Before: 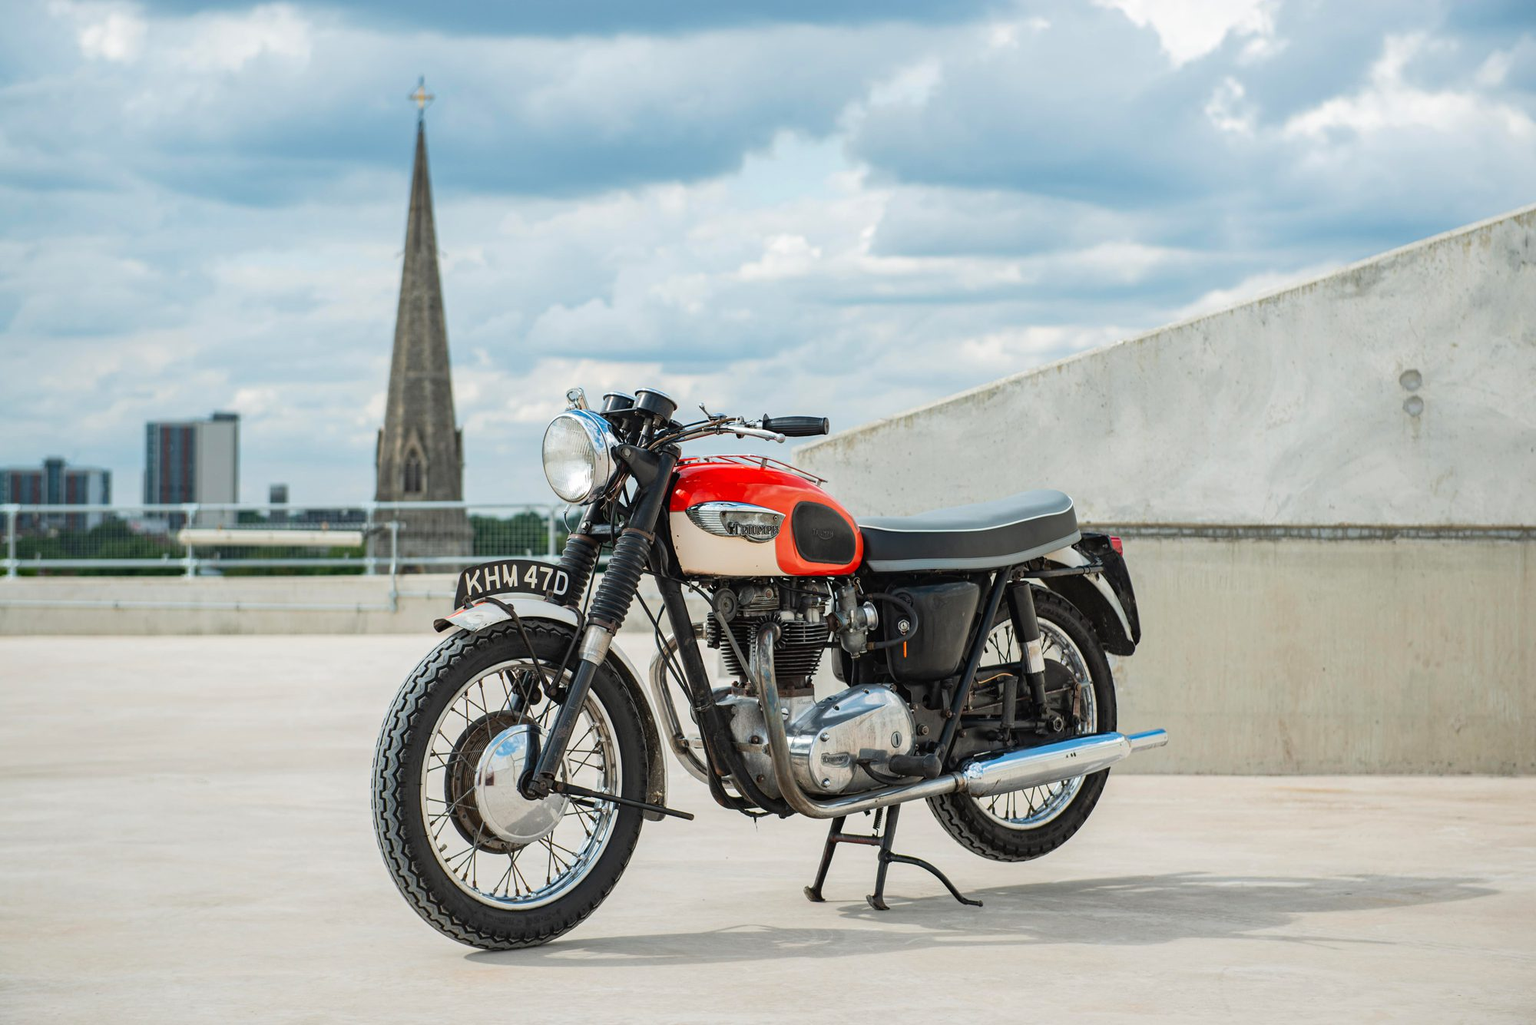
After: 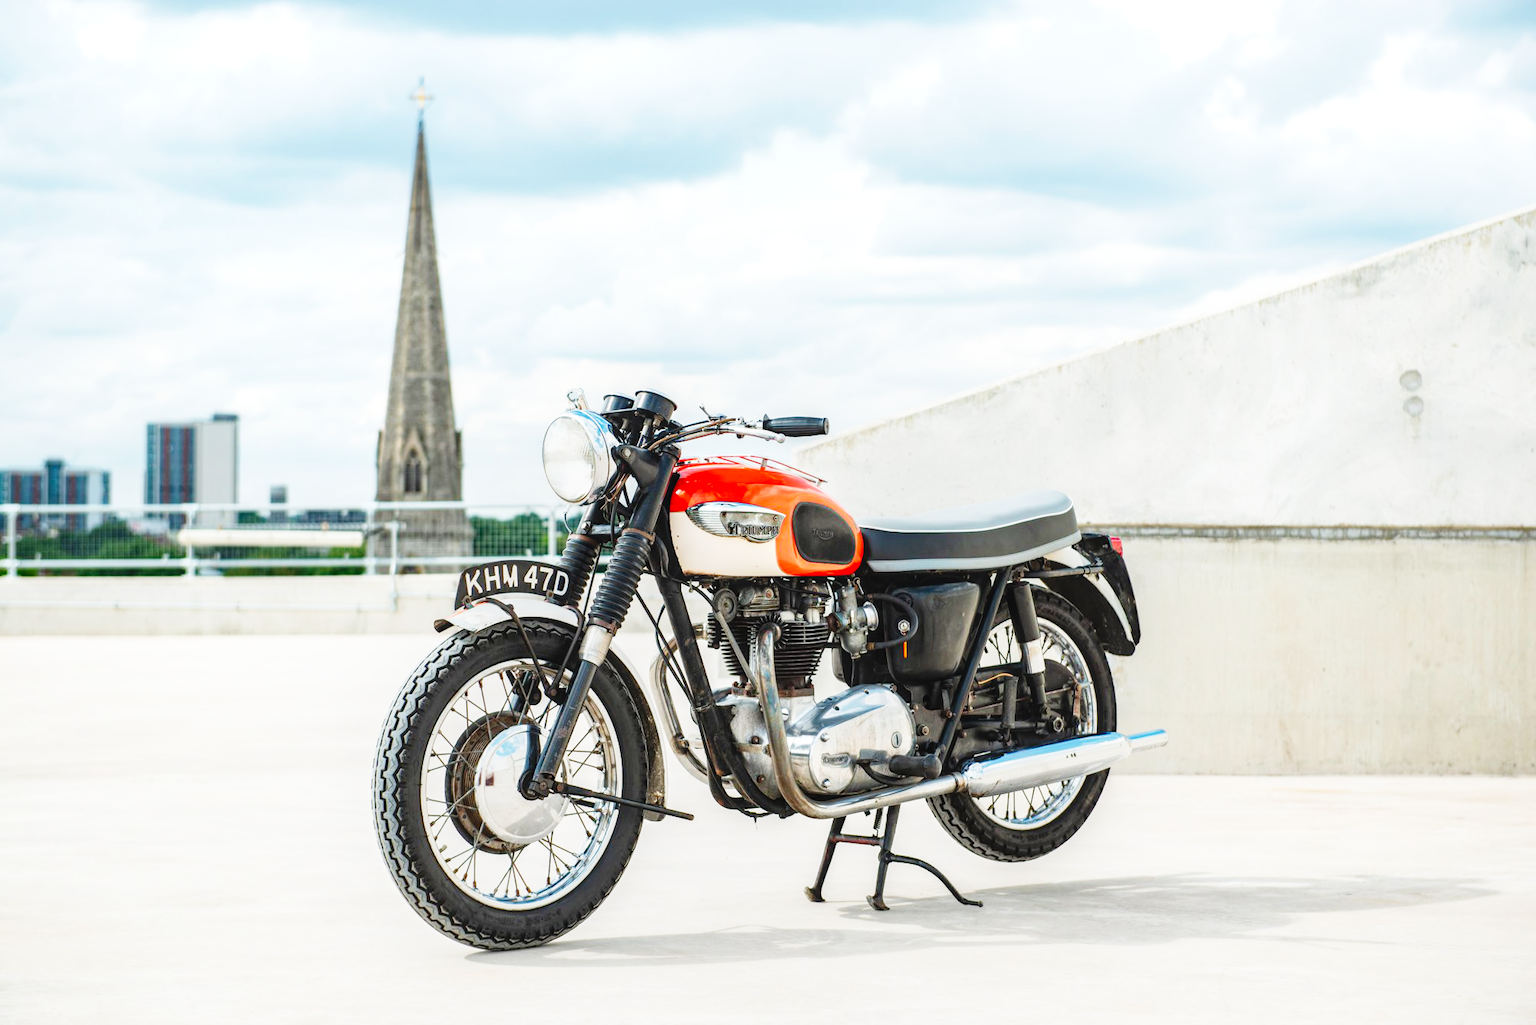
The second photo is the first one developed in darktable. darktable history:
local contrast: on, module defaults
contrast equalizer: octaves 7, y [[0.502, 0.505, 0.512, 0.529, 0.564, 0.588], [0.5 ×6], [0.502, 0.505, 0.512, 0.529, 0.564, 0.588], [0, 0.001, 0.001, 0.004, 0.008, 0.011], [0, 0.001, 0.001, 0.004, 0.008, 0.011]], mix -1
base curve: curves: ch0 [(0, 0.003) (0.001, 0.002) (0.006, 0.004) (0.02, 0.022) (0.048, 0.086) (0.094, 0.234) (0.162, 0.431) (0.258, 0.629) (0.385, 0.8) (0.548, 0.918) (0.751, 0.988) (1, 1)], preserve colors none
